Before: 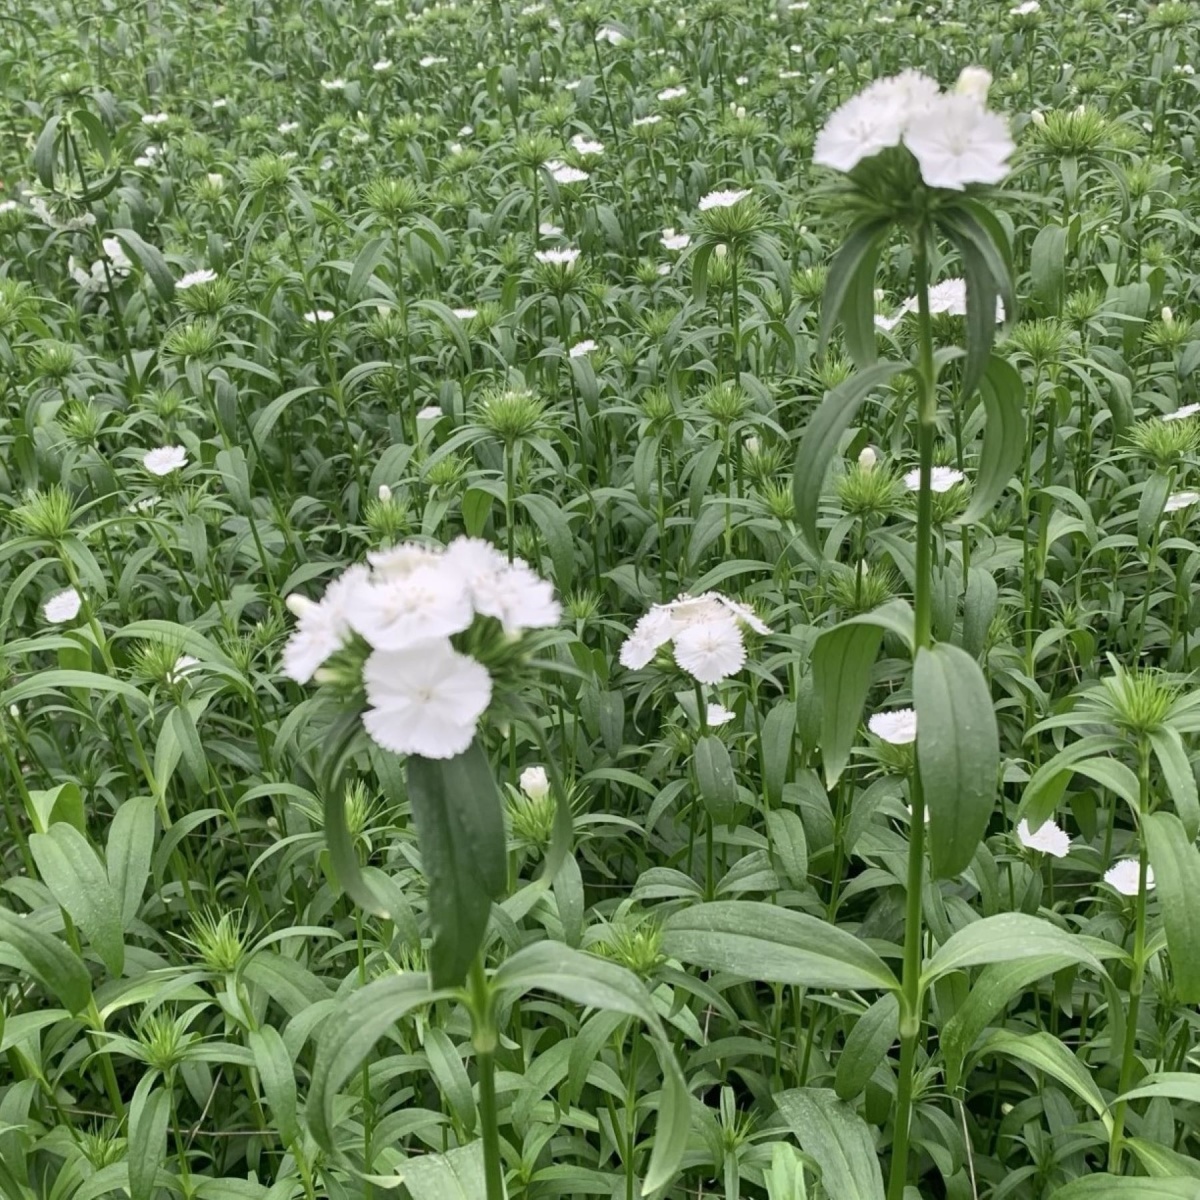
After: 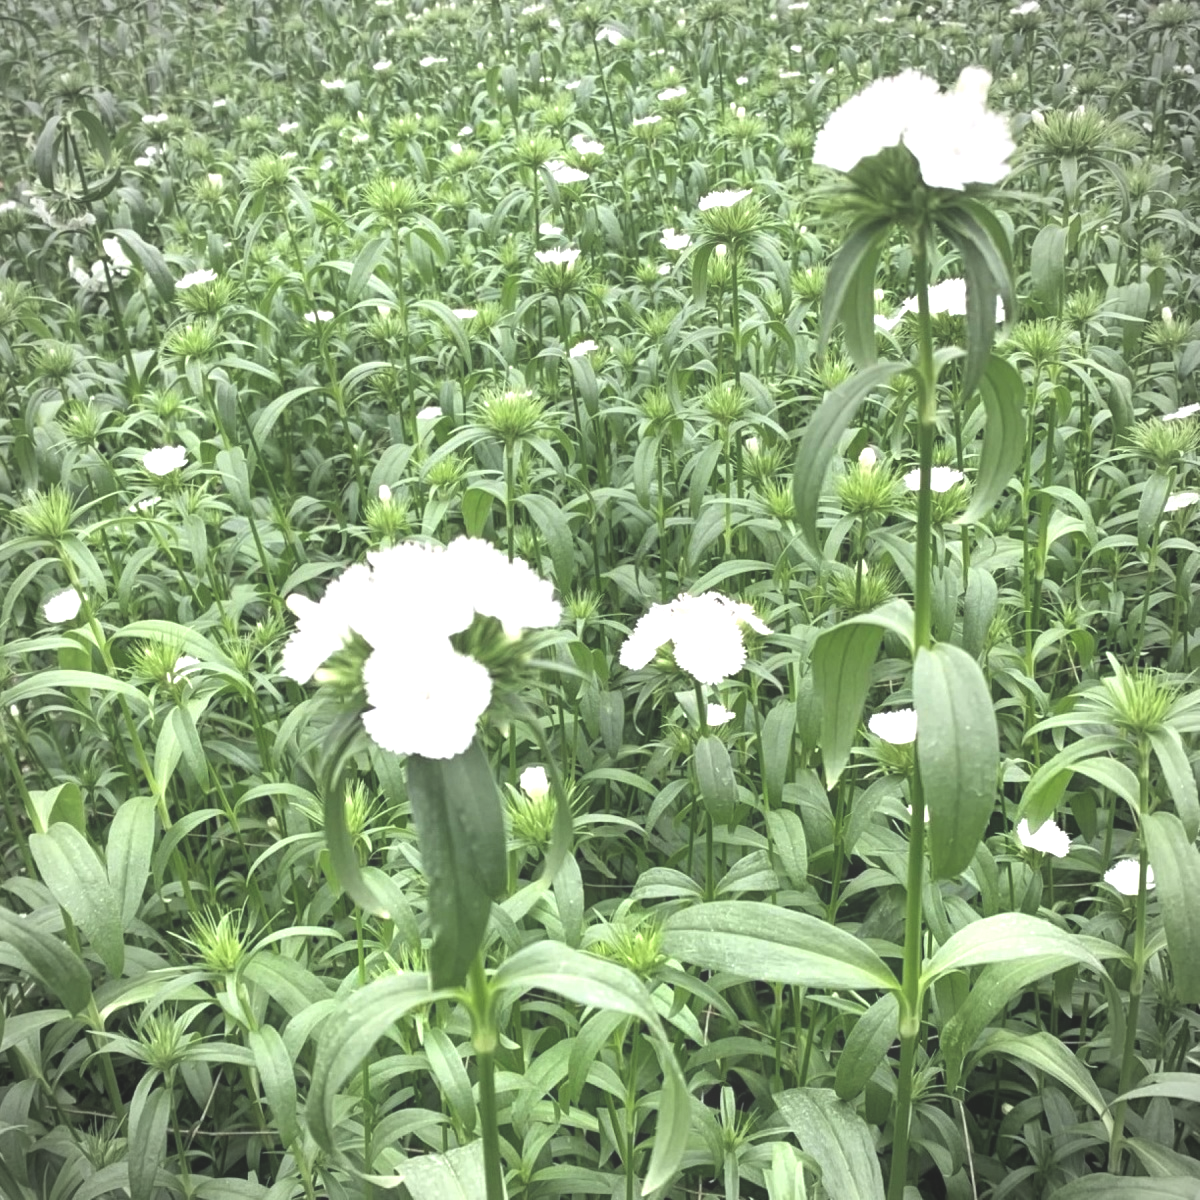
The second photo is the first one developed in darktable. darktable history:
vignetting: on, module defaults
tone equalizer: -8 EV -1.1 EV, -7 EV -0.995 EV, -6 EV -0.883 EV, -5 EV -0.594 EV, -3 EV 0.581 EV, -2 EV 0.854 EV, -1 EV 1 EV, +0 EV 1.07 EV
exposure: black level correction -0.022, exposure -0.035 EV, compensate exposure bias true, compensate highlight preservation false
